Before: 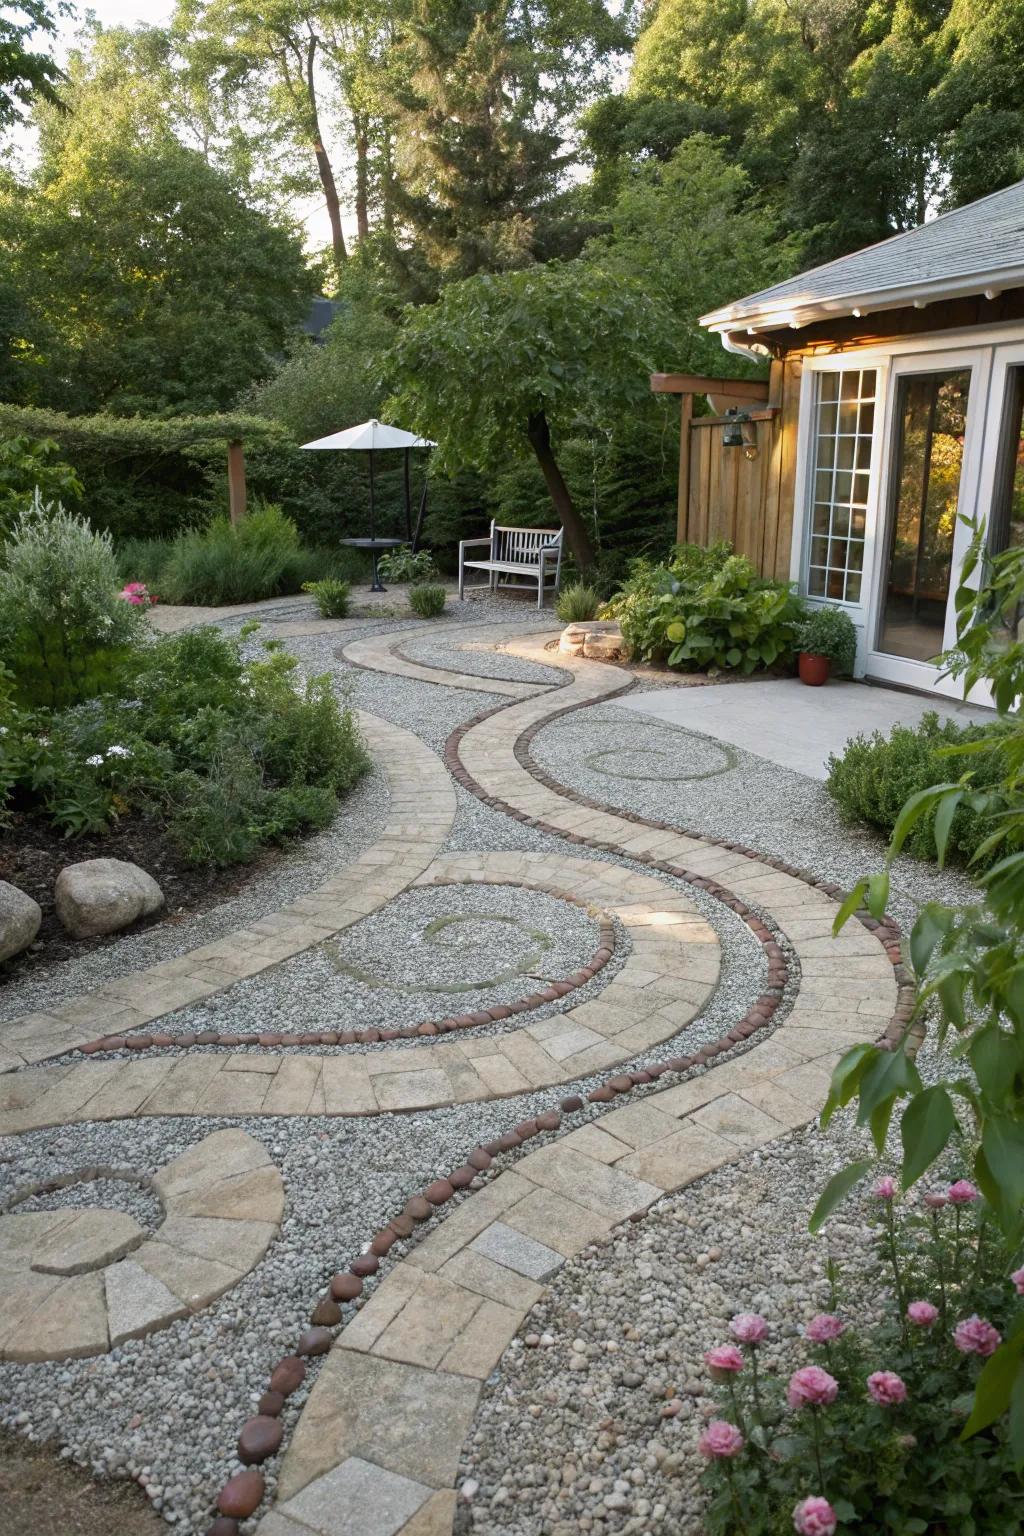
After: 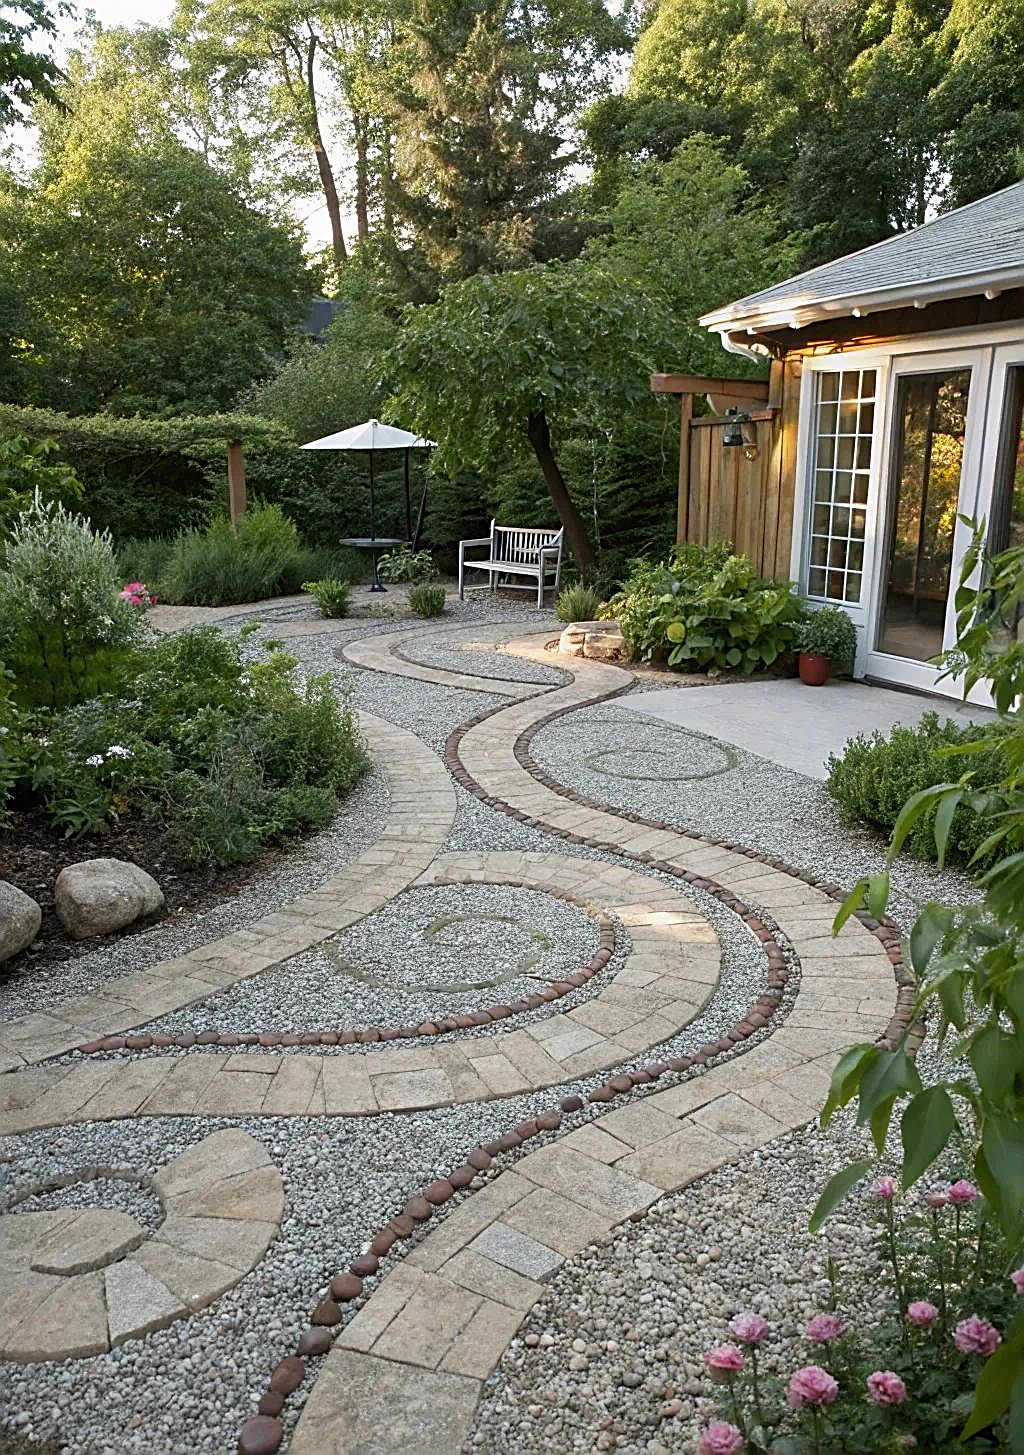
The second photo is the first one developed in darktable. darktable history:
crop and rotate: top 0.012%, bottom 5.249%
sharpen: amount 0.906
